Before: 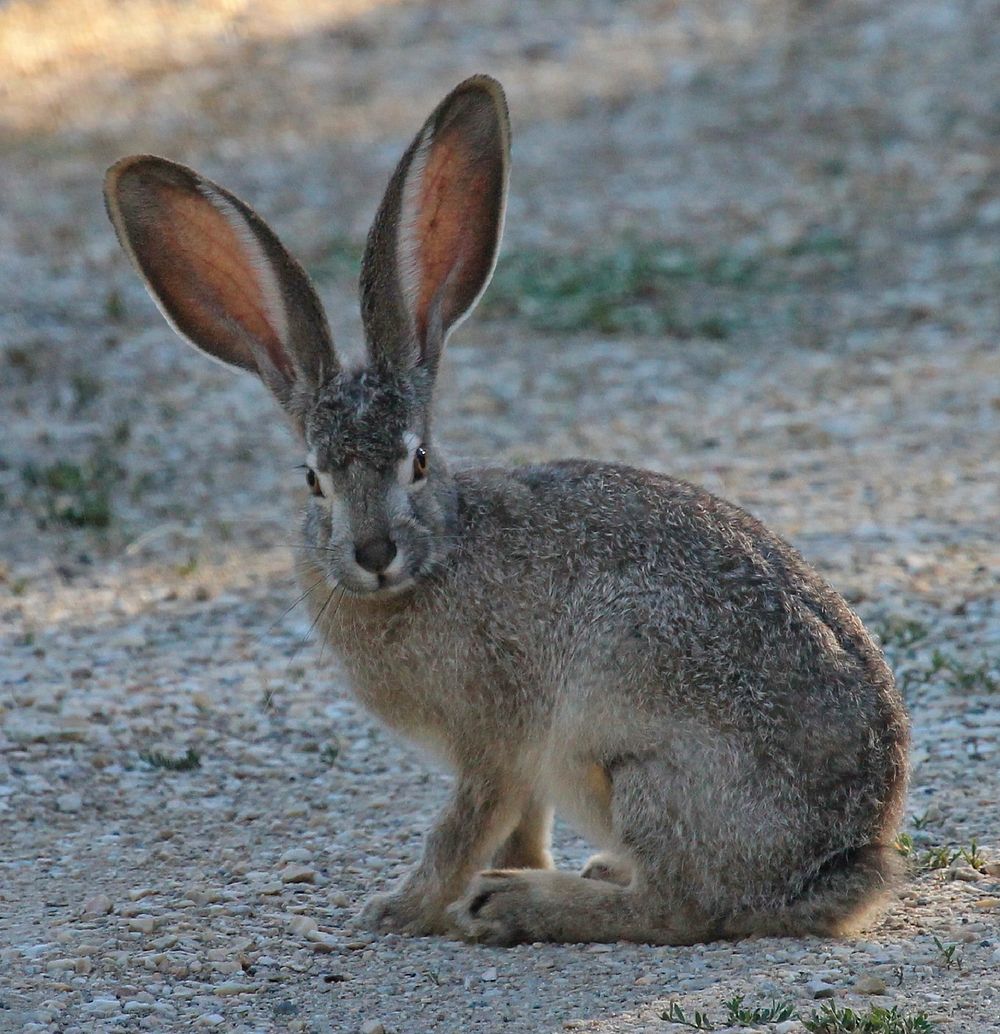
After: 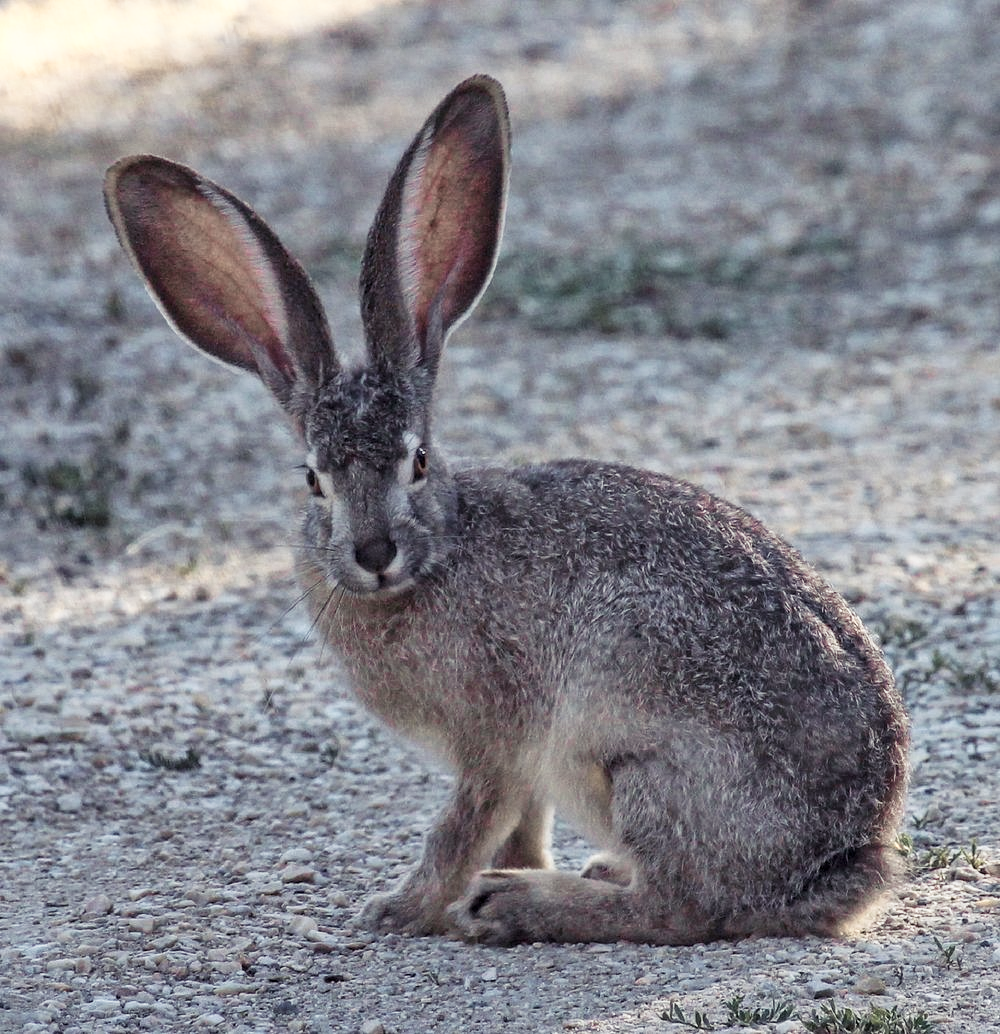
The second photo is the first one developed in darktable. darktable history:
local contrast: on, module defaults
base curve: curves: ch0 [(0, 0) (0.088, 0.125) (0.176, 0.251) (0.354, 0.501) (0.613, 0.749) (1, 0.877)], preserve colors none
velvia: on, module defaults
color balance rgb: shadows lift › luminance -21.963%, shadows lift › chroma 8.844%, shadows lift › hue 283.37°, perceptual saturation grading › global saturation -0.078%, perceptual saturation grading › mid-tones 11.313%
color zones: curves: ch0 [(0, 0.6) (0.129, 0.585) (0.193, 0.596) (0.429, 0.5) (0.571, 0.5) (0.714, 0.5) (0.857, 0.5) (1, 0.6)]; ch1 [(0, 0.453) (0.112, 0.245) (0.213, 0.252) (0.429, 0.233) (0.571, 0.231) (0.683, 0.242) (0.857, 0.296) (1, 0.453)]
